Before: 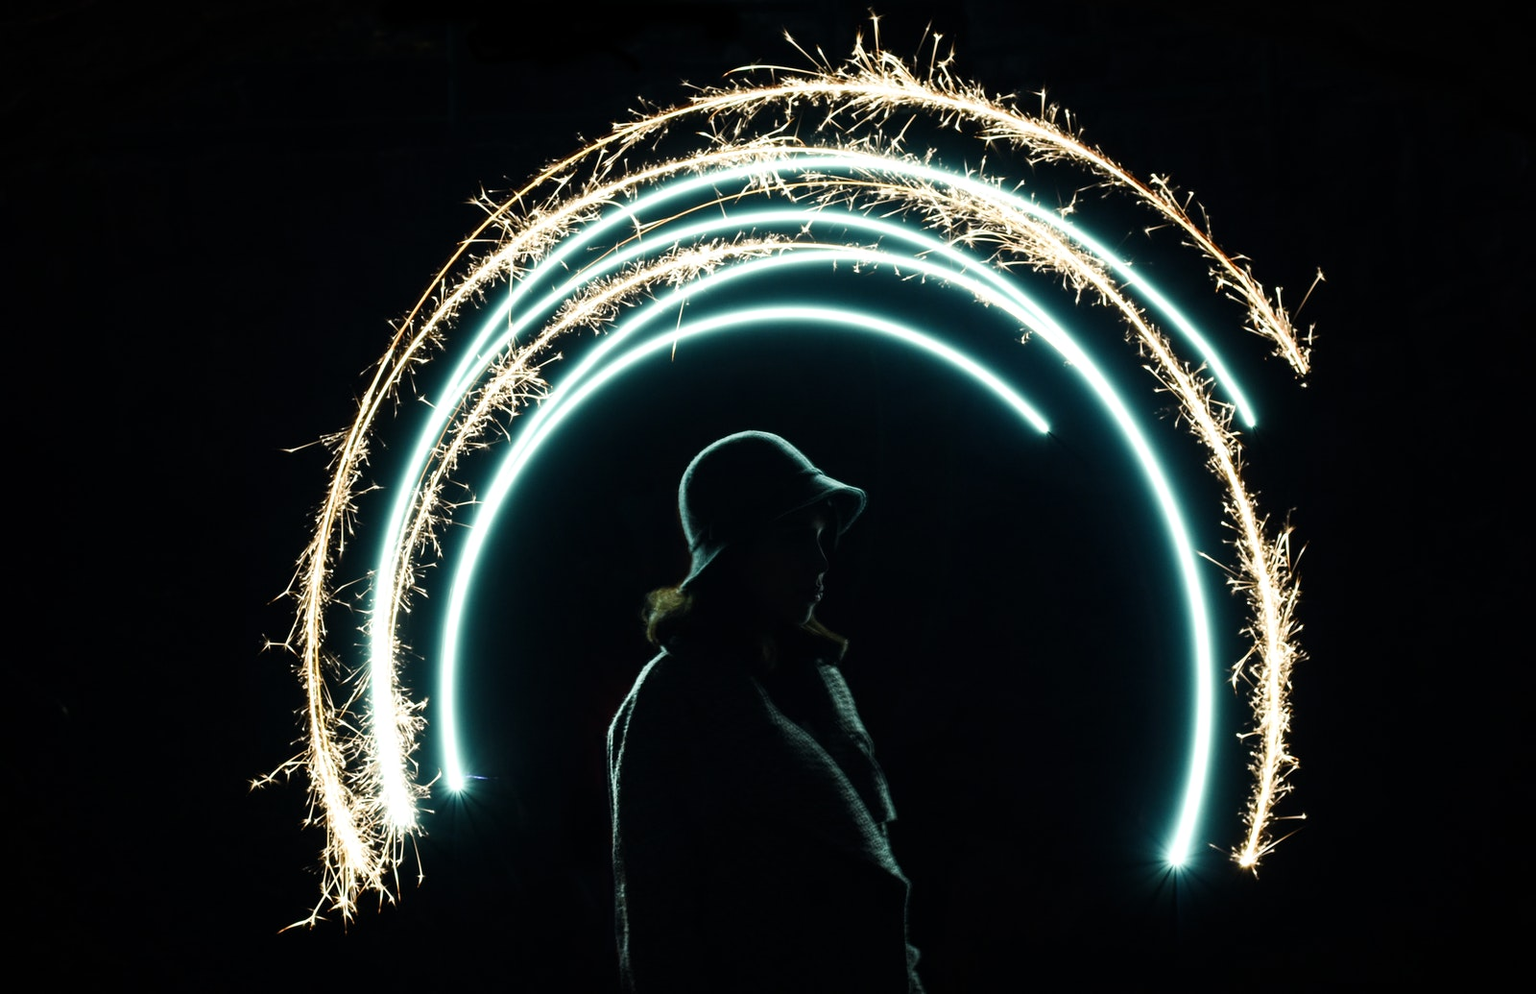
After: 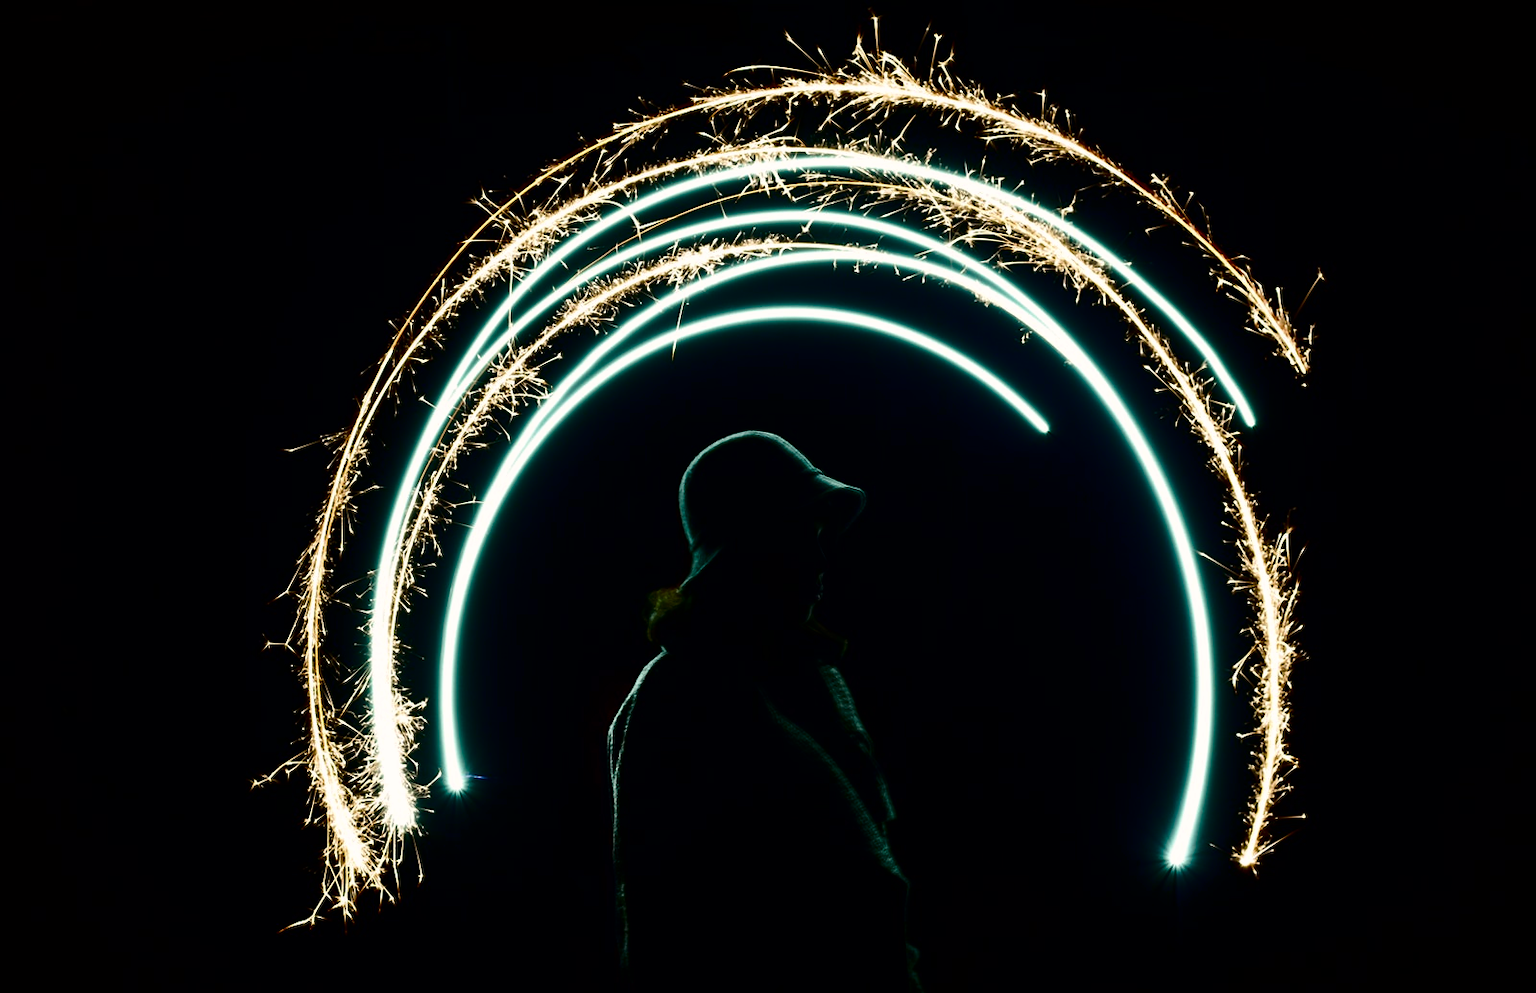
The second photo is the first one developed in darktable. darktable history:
contrast brightness saturation: contrast 0.09, brightness -0.59, saturation 0.17
color balance rgb: shadows lift › chroma 2%, shadows lift › hue 50°, power › hue 60°, highlights gain › chroma 1%, highlights gain › hue 60°, global offset › luminance 0.25%, global vibrance 30%
